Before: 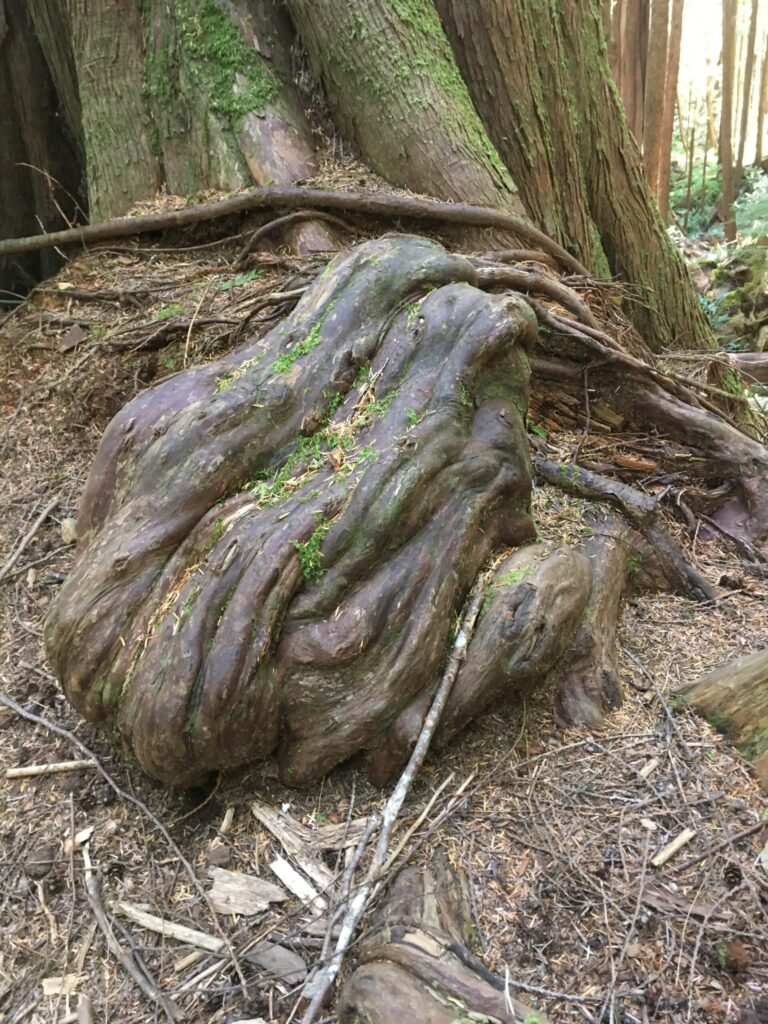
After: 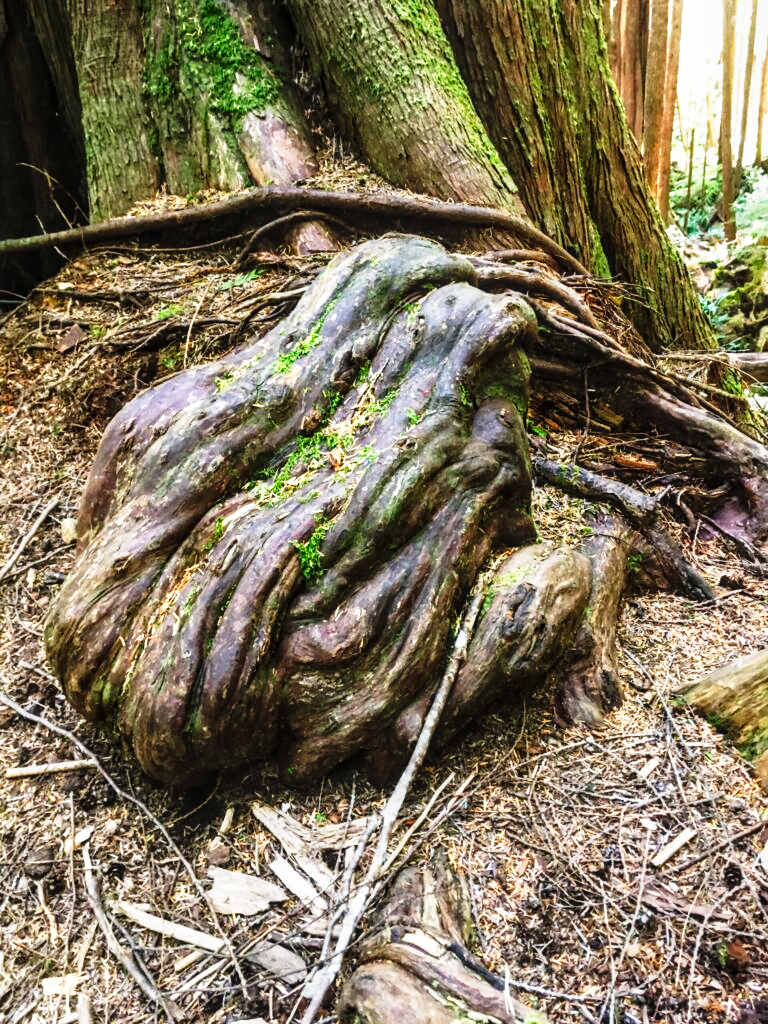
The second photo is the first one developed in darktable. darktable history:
local contrast: on, module defaults
tone curve: curves: ch0 [(0, 0) (0.003, 0.002) (0.011, 0.005) (0.025, 0.011) (0.044, 0.017) (0.069, 0.021) (0.1, 0.027) (0.136, 0.035) (0.177, 0.05) (0.224, 0.076) (0.277, 0.126) (0.335, 0.212) (0.399, 0.333) (0.468, 0.473) (0.543, 0.627) (0.623, 0.784) (0.709, 0.9) (0.801, 0.963) (0.898, 0.988) (1, 1)], preserve colors none
